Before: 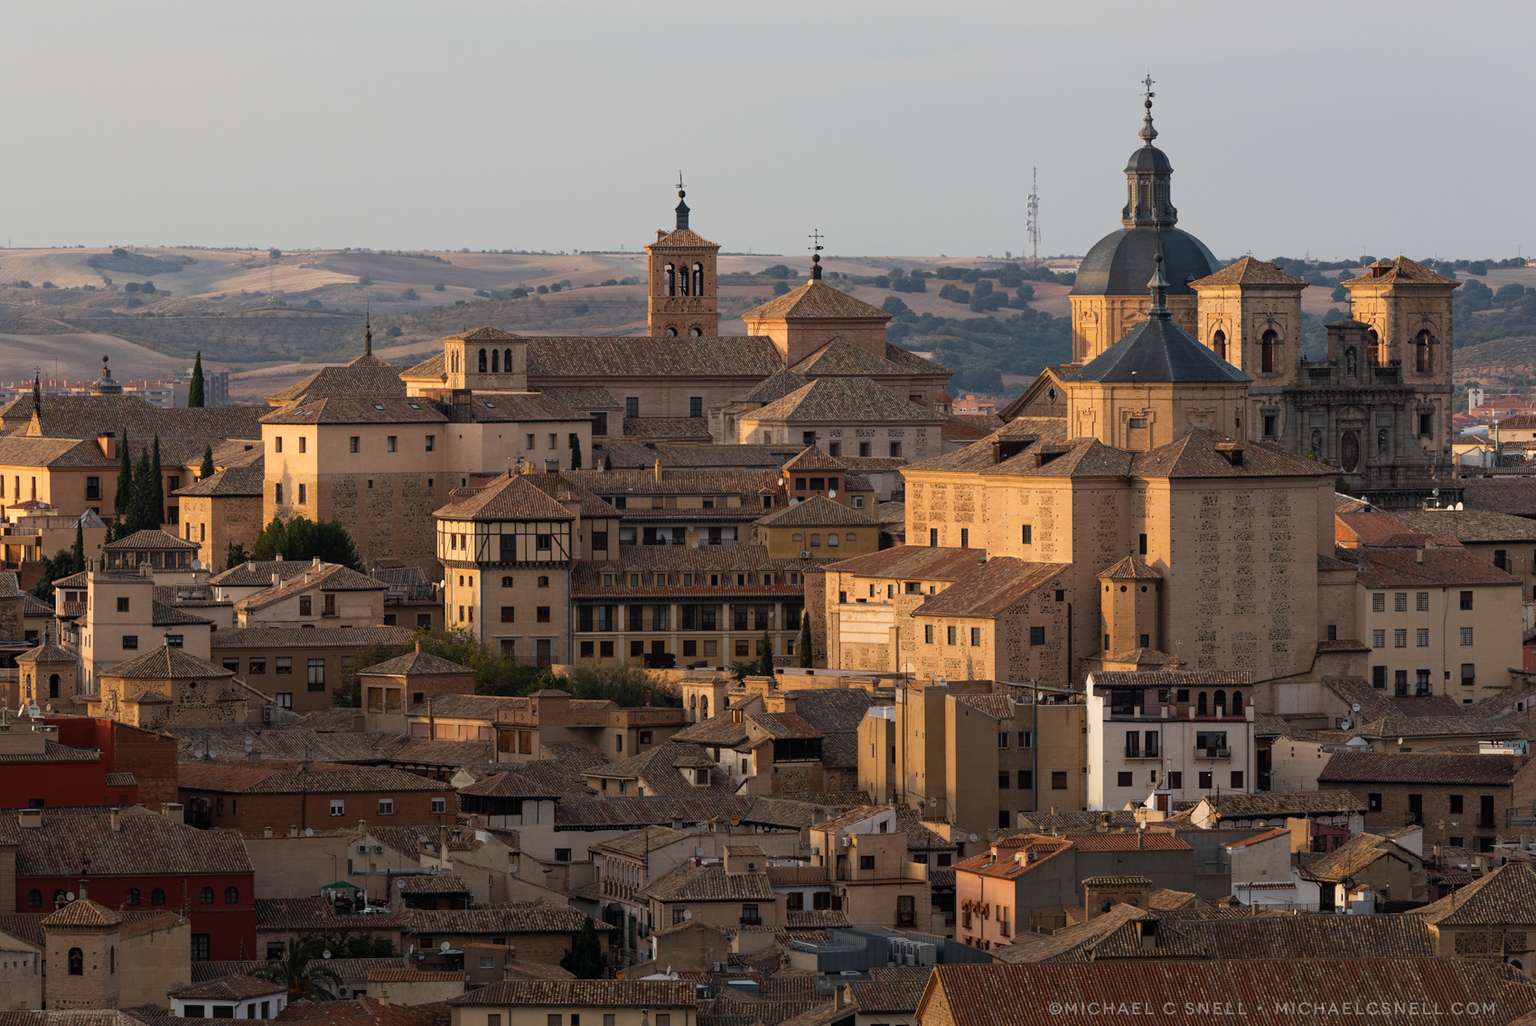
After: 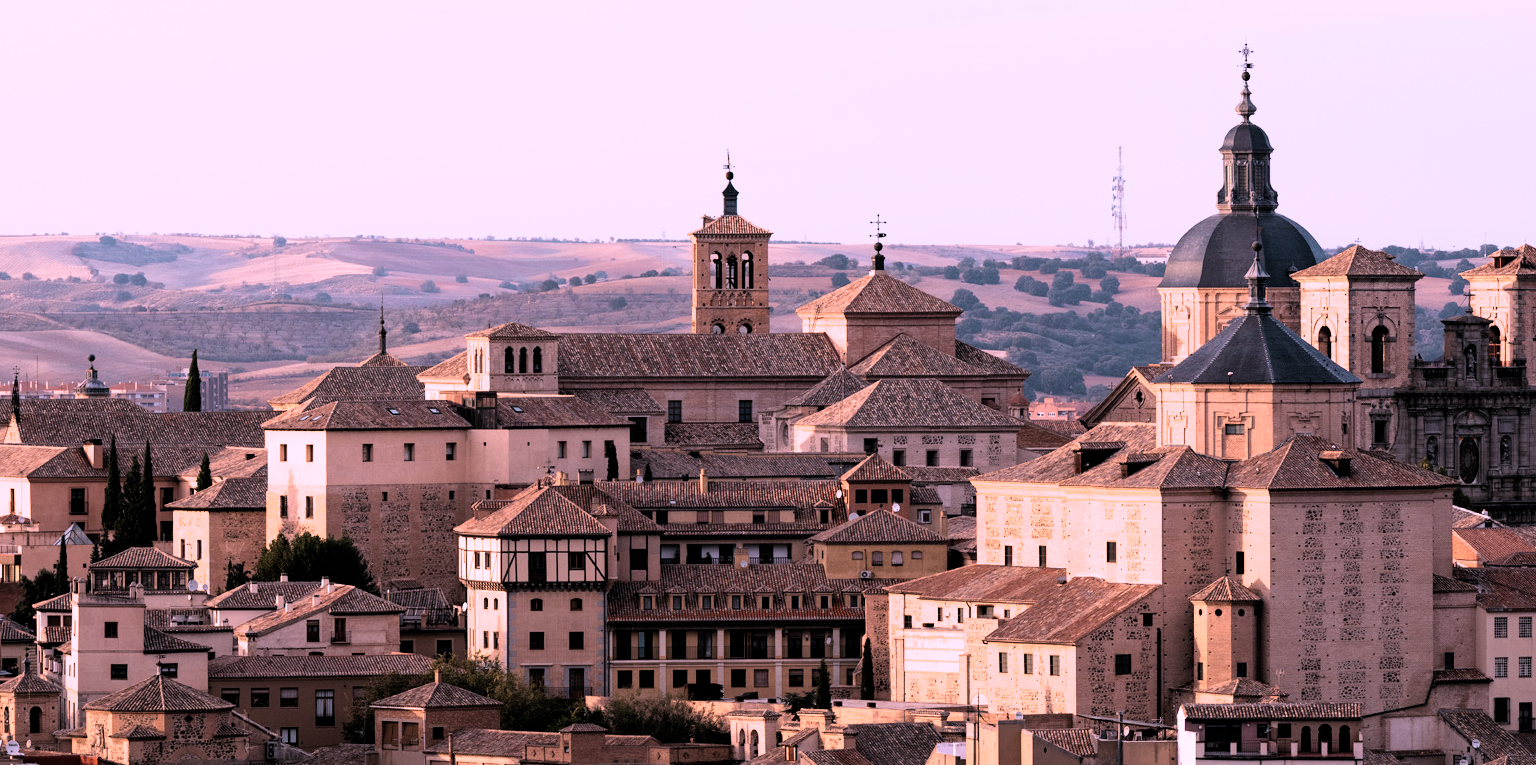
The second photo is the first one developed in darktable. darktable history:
velvia: on, module defaults
color correction: highlights a* 15.03, highlights b* -25.07
filmic rgb: black relative exposure -5 EV, white relative exposure 3.5 EV, hardness 3.19, contrast 1.3, highlights saturation mix -50%
exposure: black level correction 0, exposure 0.7 EV, compensate exposure bias true, compensate highlight preservation false
color zones: curves: ch0 [(0.018, 0.548) (0.224, 0.64) (0.425, 0.447) (0.675, 0.575) (0.732, 0.579)]; ch1 [(0.066, 0.487) (0.25, 0.5) (0.404, 0.43) (0.75, 0.421) (0.956, 0.421)]; ch2 [(0.044, 0.561) (0.215, 0.465) (0.399, 0.544) (0.465, 0.548) (0.614, 0.447) (0.724, 0.43) (0.882, 0.623) (0.956, 0.632)]
crop: left 1.509%, top 3.452%, right 7.696%, bottom 28.452%
